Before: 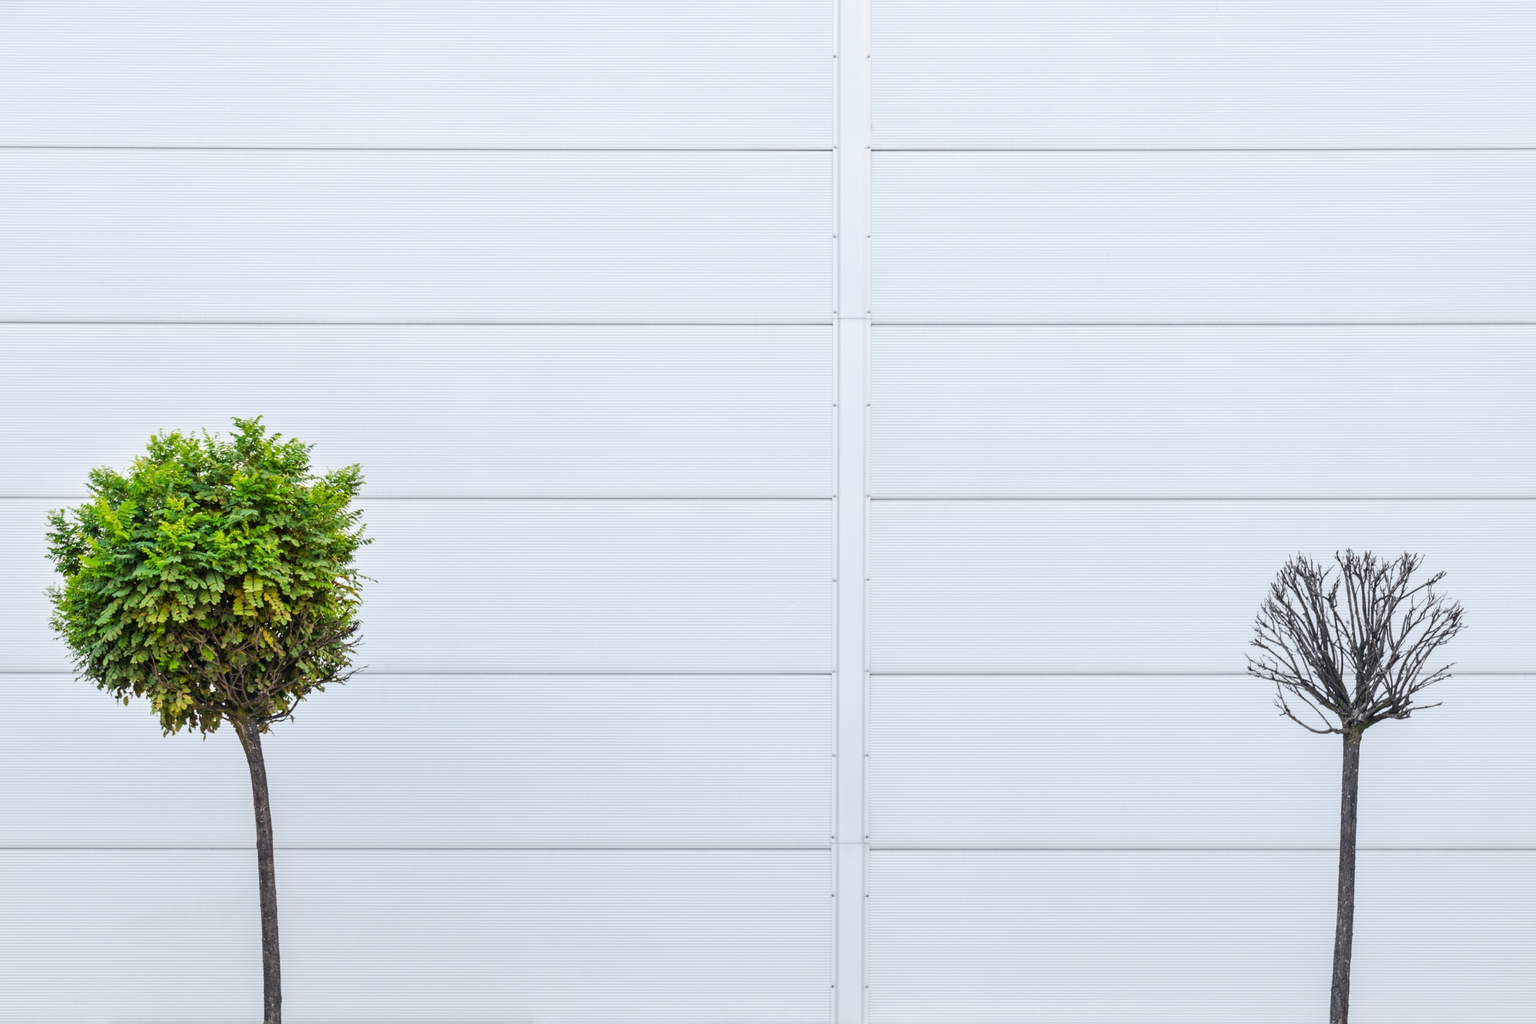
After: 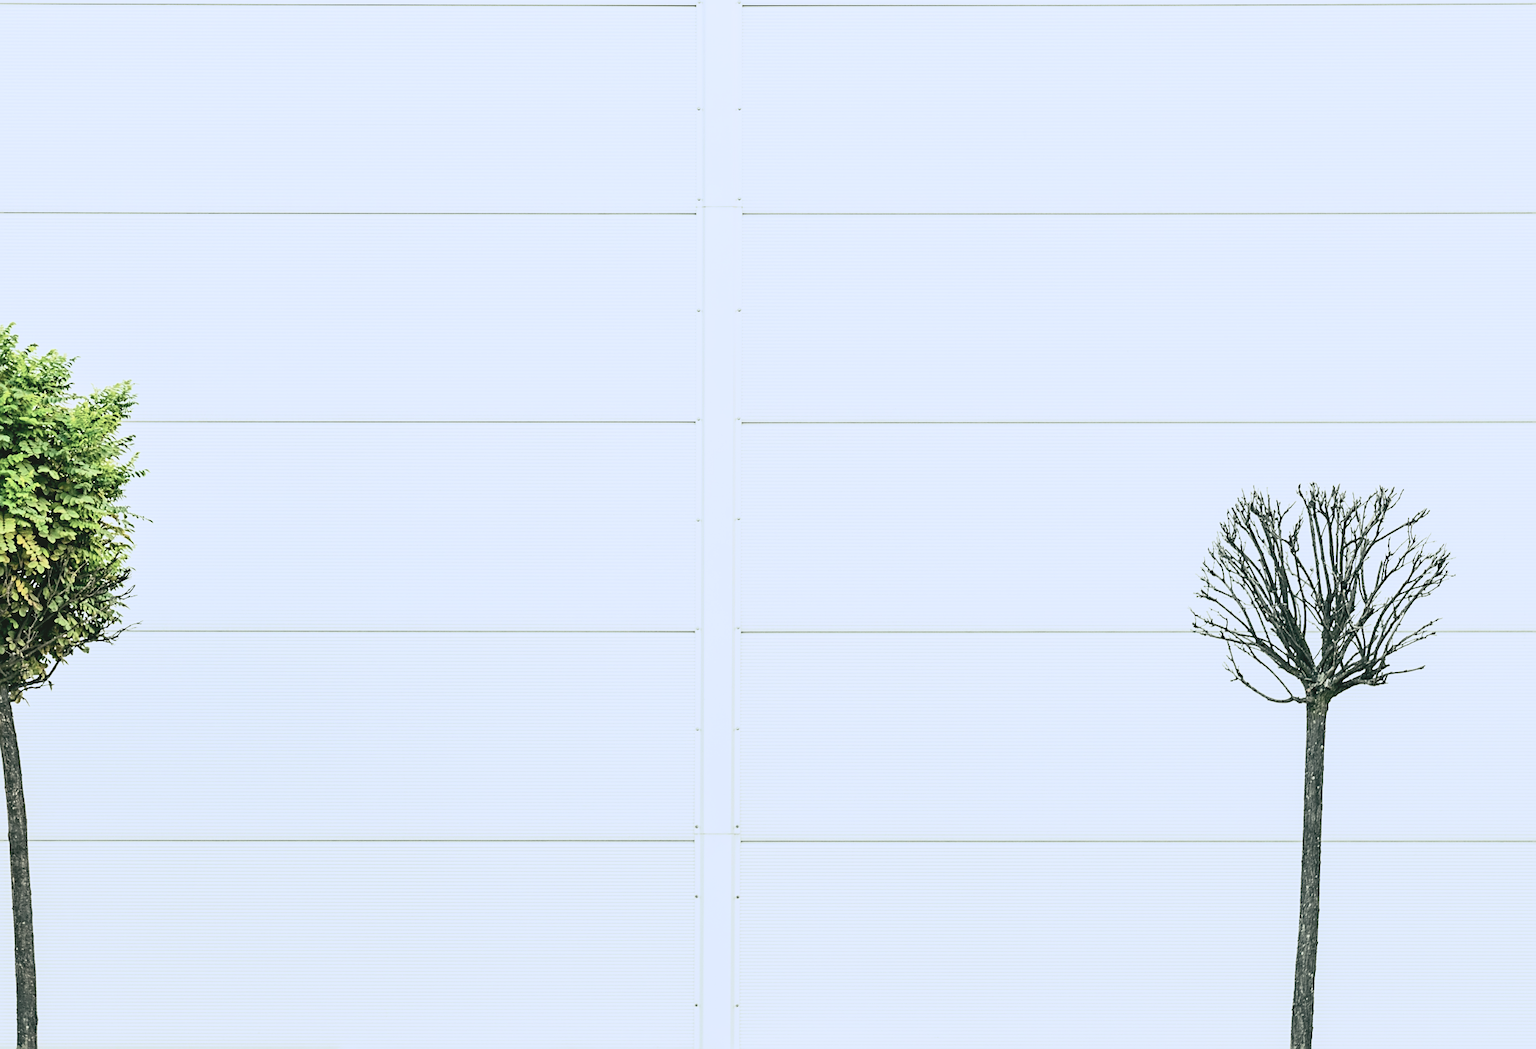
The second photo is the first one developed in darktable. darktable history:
crop: left 16.315%, top 14.246%
color correction: highlights a* 0.003, highlights b* -0.283
filmic rgb: black relative exposure -7.15 EV, white relative exposure 5.36 EV, hardness 3.02
rgb curve: curves: ch0 [(0.123, 0.061) (0.995, 0.887)]; ch1 [(0.06, 0.116) (1, 0.906)]; ch2 [(0, 0) (0.824, 0.69) (1, 1)], mode RGB, independent channels, compensate middle gray true
sharpen: on, module defaults
contrast brightness saturation: contrast 0.43, brightness 0.56, saturation -0.19
white balance: red 0.976, blue 1.04
